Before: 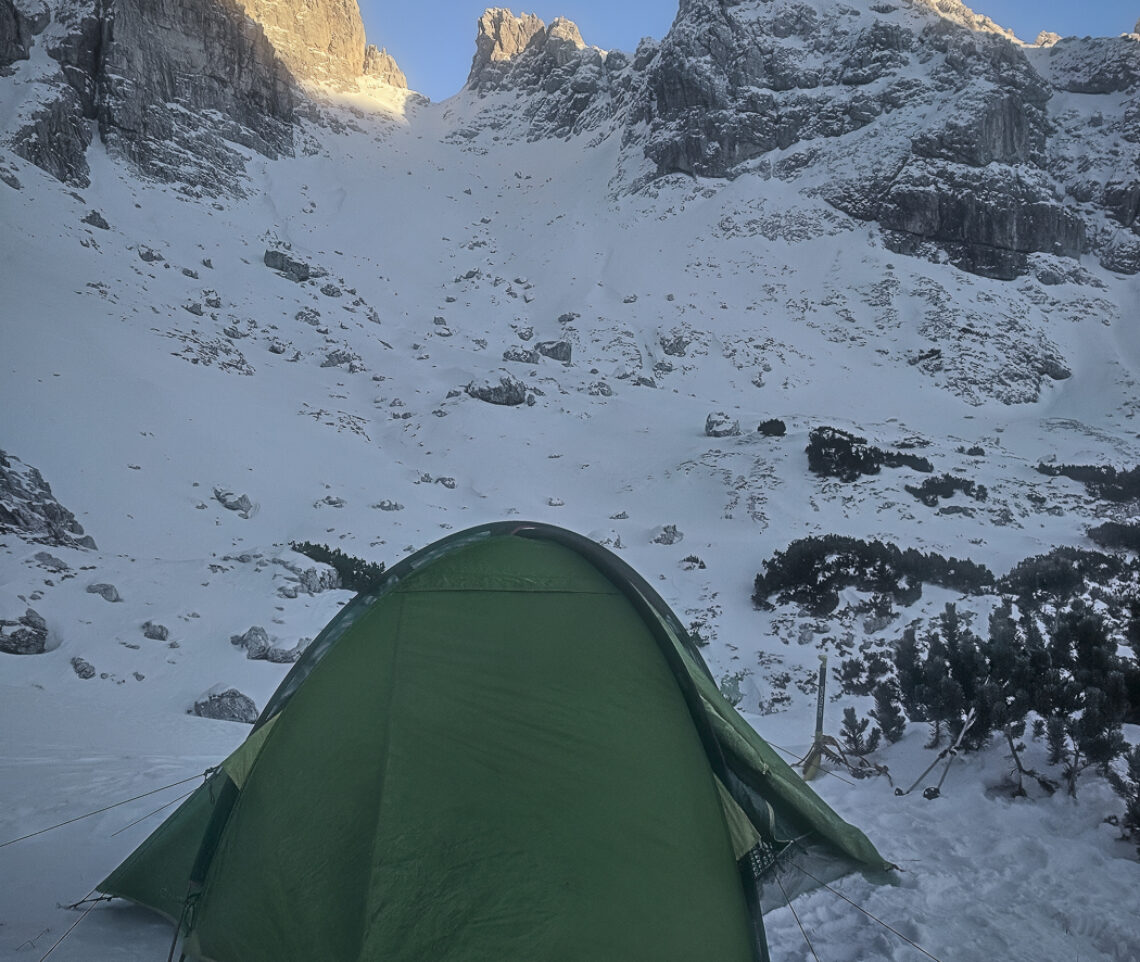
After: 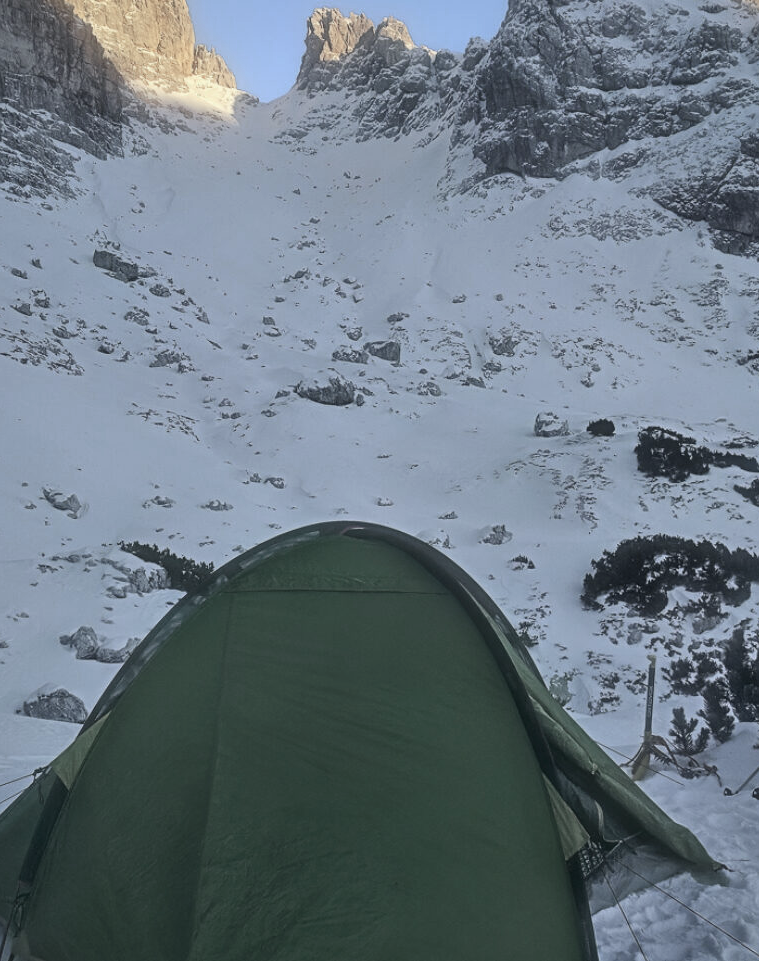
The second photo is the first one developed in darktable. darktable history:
color zones: curves: ch0 [(0, 0.5) (0.125, 0.4) (0.25, 0.5) (0.375, 0.4) (0.5, 0.4) (0.625, 0.6) (0.75, 0.6) (0.875, 0.5)]; ch1 [(0, 0.35) (0.125, 0.45) (0.25, 0.35) (0.375, 0.35) (0.5, 0.35) (0.625, 0.35) (0.75, 0.45) (0.875, 0.35)]; ch2 [(0, 0.6) (0.125, 0.5) (0.25, 0.5) (0.375, 0.6) (0.5, 0.6) (0.625, 0.5) (0.75, 0.5) (0.875, 0.5)]
crop and rotate: left 15.055%, right 18.278%
